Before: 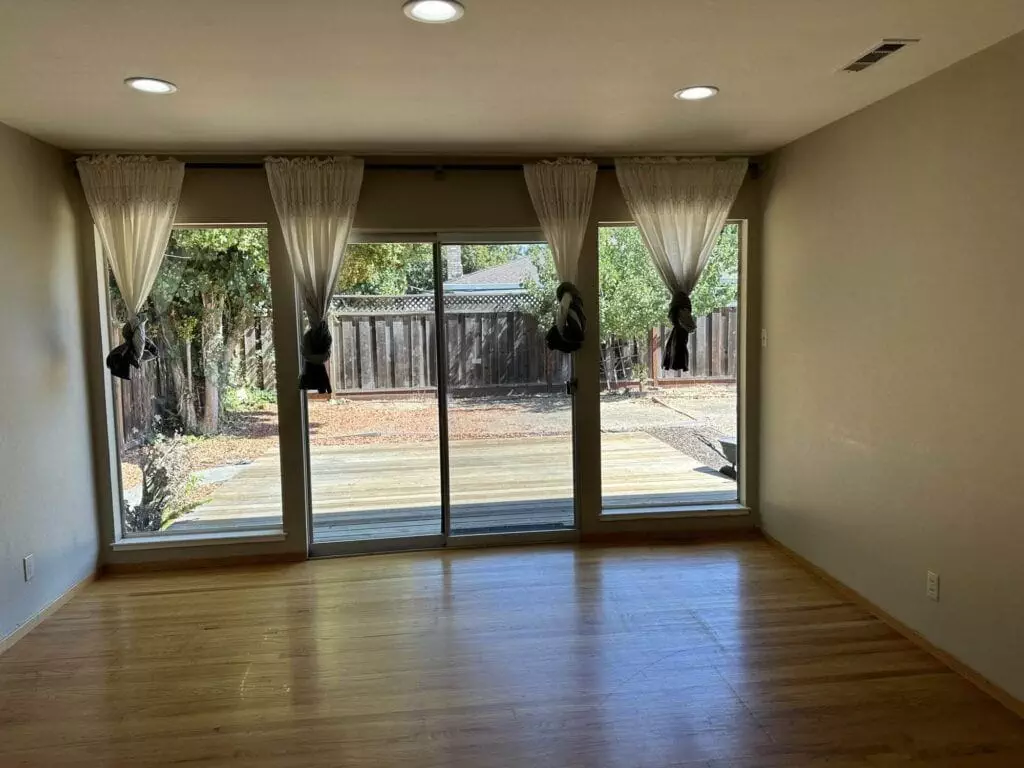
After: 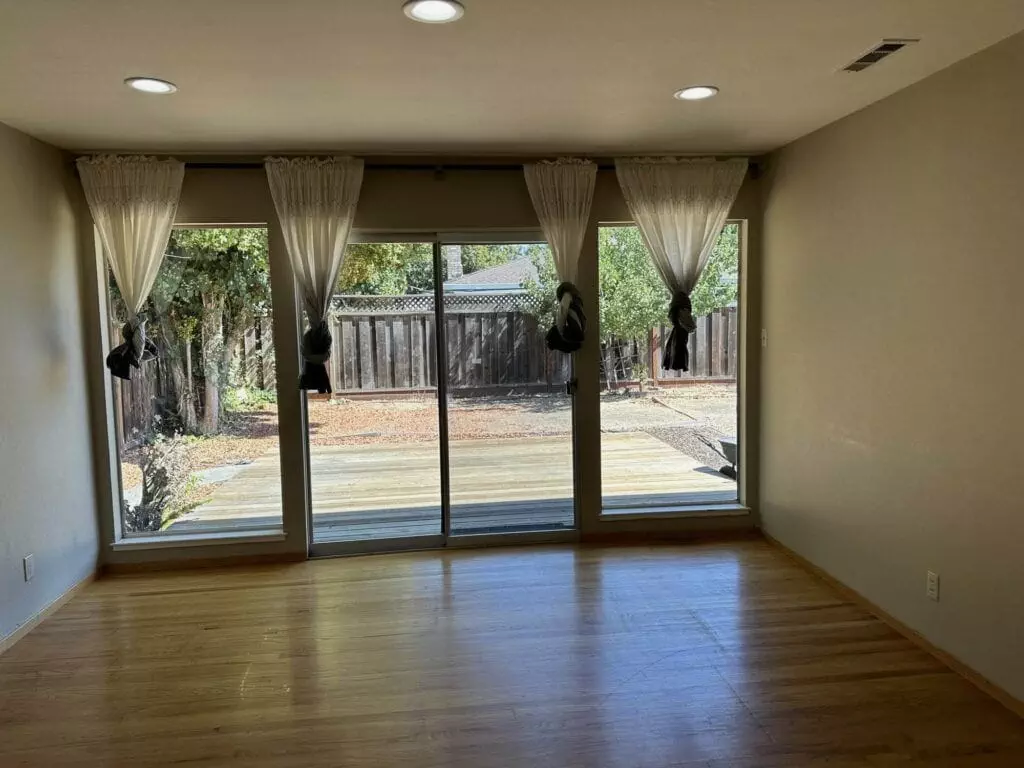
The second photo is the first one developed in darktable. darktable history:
exposure: exposure -0.116 EV, compensate exposure bias true, compensate highlight preservation false
color contrast: green-magenta contrast 0.96
